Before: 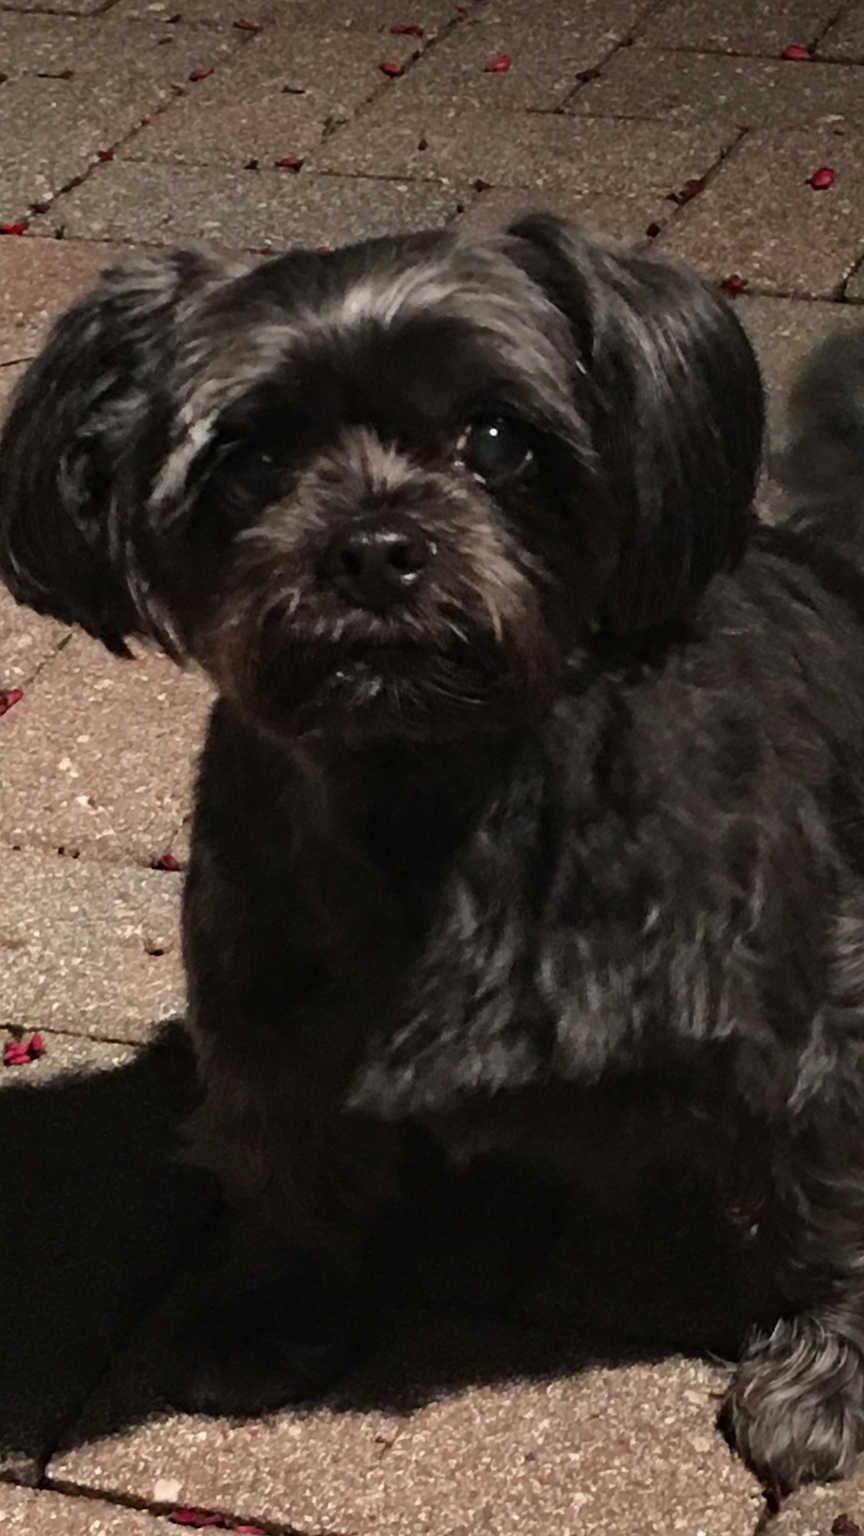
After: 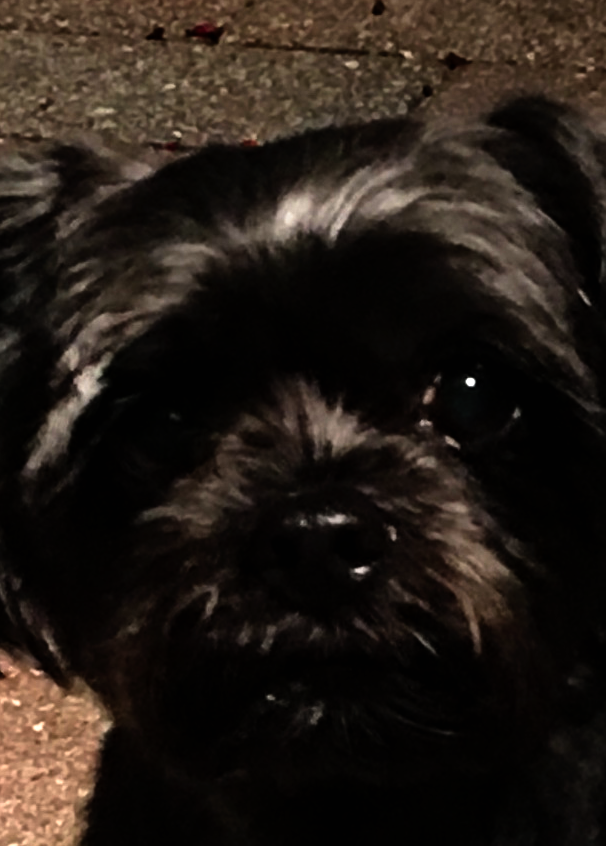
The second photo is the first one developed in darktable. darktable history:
crop: left 15.306%, top 9.065%, right 30.789%, bottom 48.638%
tone curve: curves: ch0 [(0, 0) (0.003, 0.001) (0.011, 0.002) (0.025, 0.002) (0.044, 0.006) (0.069, 0.01) (0.1, 0.017) (0.136, 0.023) (0.177, 0.038) (0.224, 0.066) (0.277, 0.118) (0.335, 0.185) (0.399, 0.264) (0.468, 0.365) (0.543, 0.475) (0.623, 0.606) (0.709, 0.759) (0.801, 0.923) (0.898, 0.999) (1, 1)], preserve colors none
